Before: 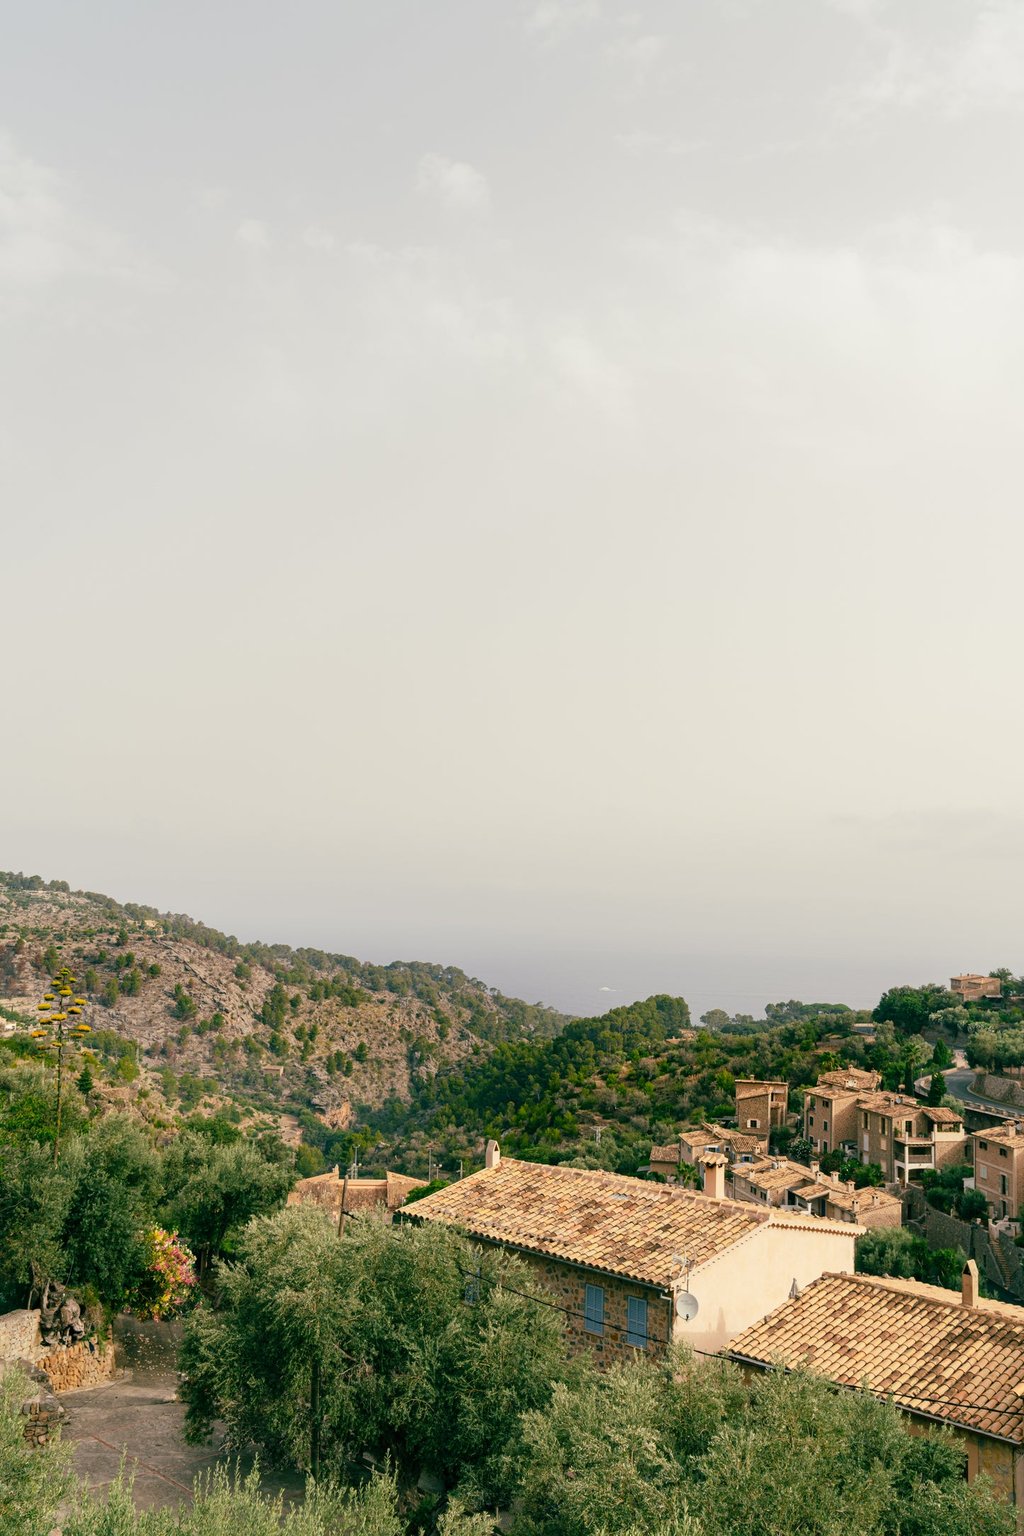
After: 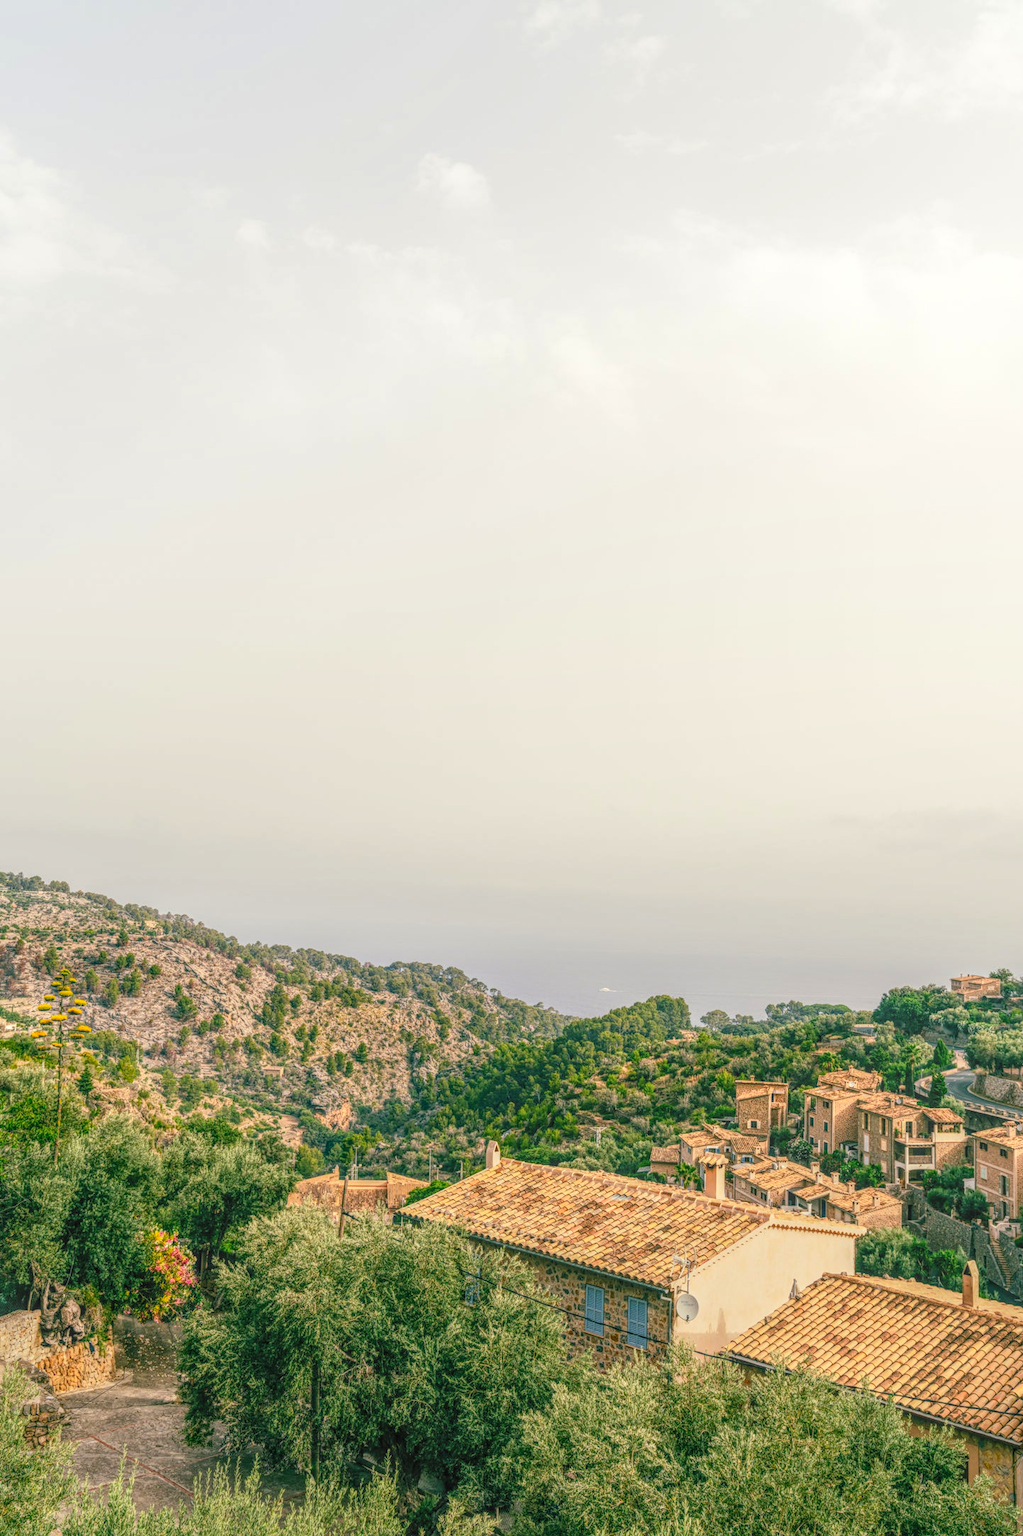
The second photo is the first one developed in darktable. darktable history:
local contrast: highlights 20%, shadows 30%, detail 200%, midtone range 0.2
tone equalizer: on, module defaults
contrast brightness saturation: contrast 0.2, brightness 0.16, saturation 0.22
